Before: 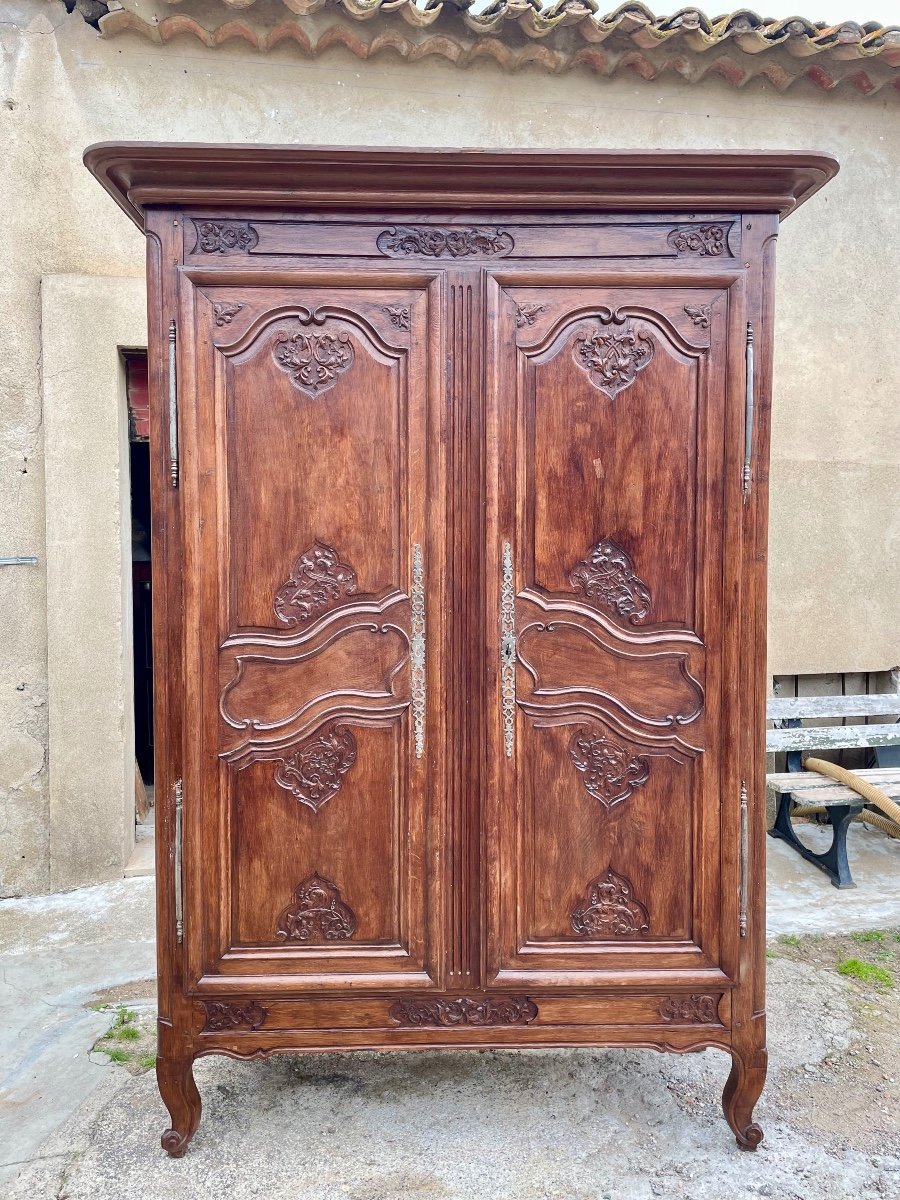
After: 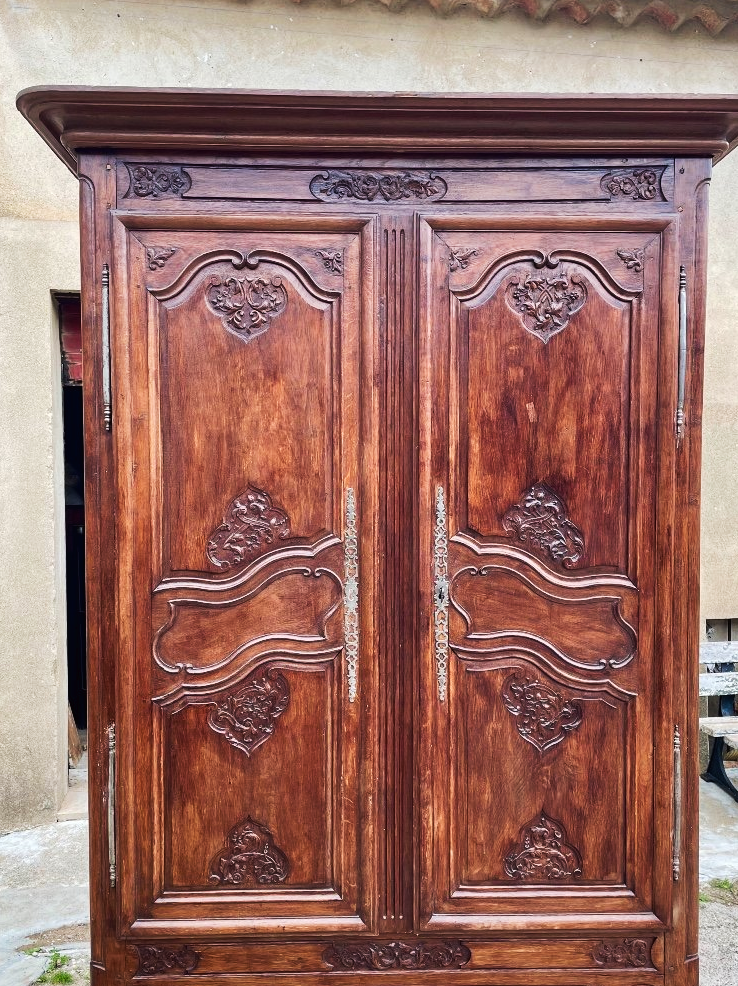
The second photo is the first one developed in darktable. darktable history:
crop and rotate: left 7.467%, top 4.692%, right 10.53%, bottom 13.112%
tone curve: curves: ch0 [(0, 0) (0.003, 0.012) (0.011, 0.015) (0.025, 0.02) (0.044, 0.032) (0.069, 0.044) (0.1, 0.063) (0.136, 0.085) (0.177, 0.121) (0.224, 0.159) (0.277, 0.207) (0.335, 0.261) (0.399, 0.328) (0.468, 0.41) (0.543, 0.506) (0.623, 0.609) (0.709, 0.719) (0.801, 0.82) (0.898, 0.907) (1, 1)], preserve colors none
